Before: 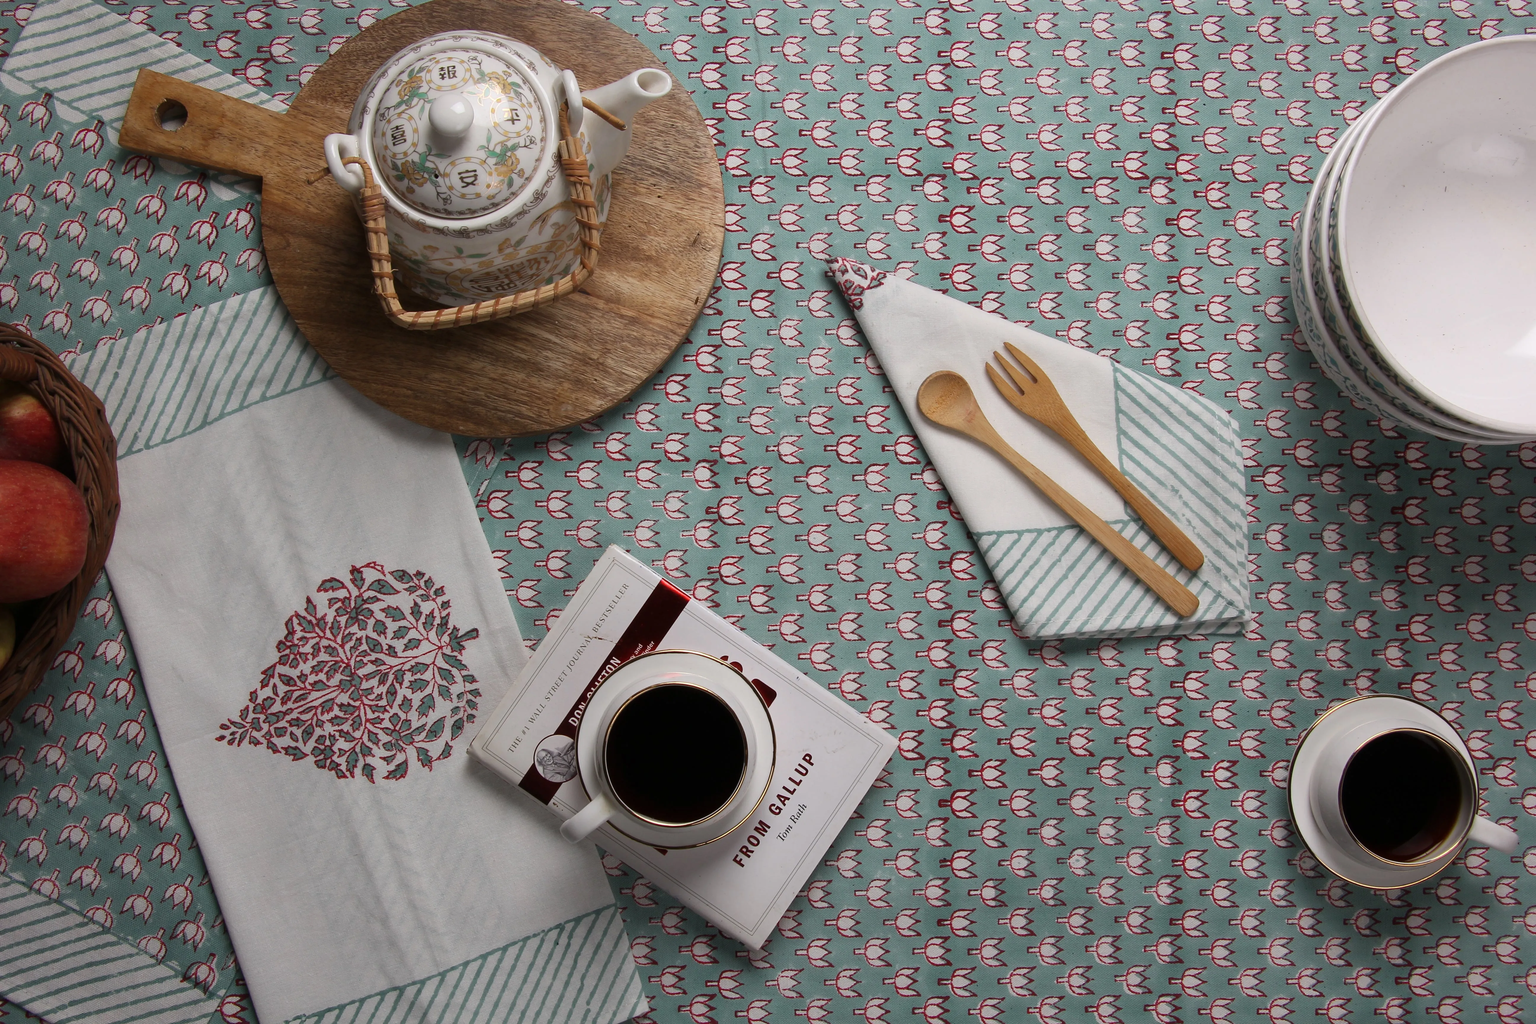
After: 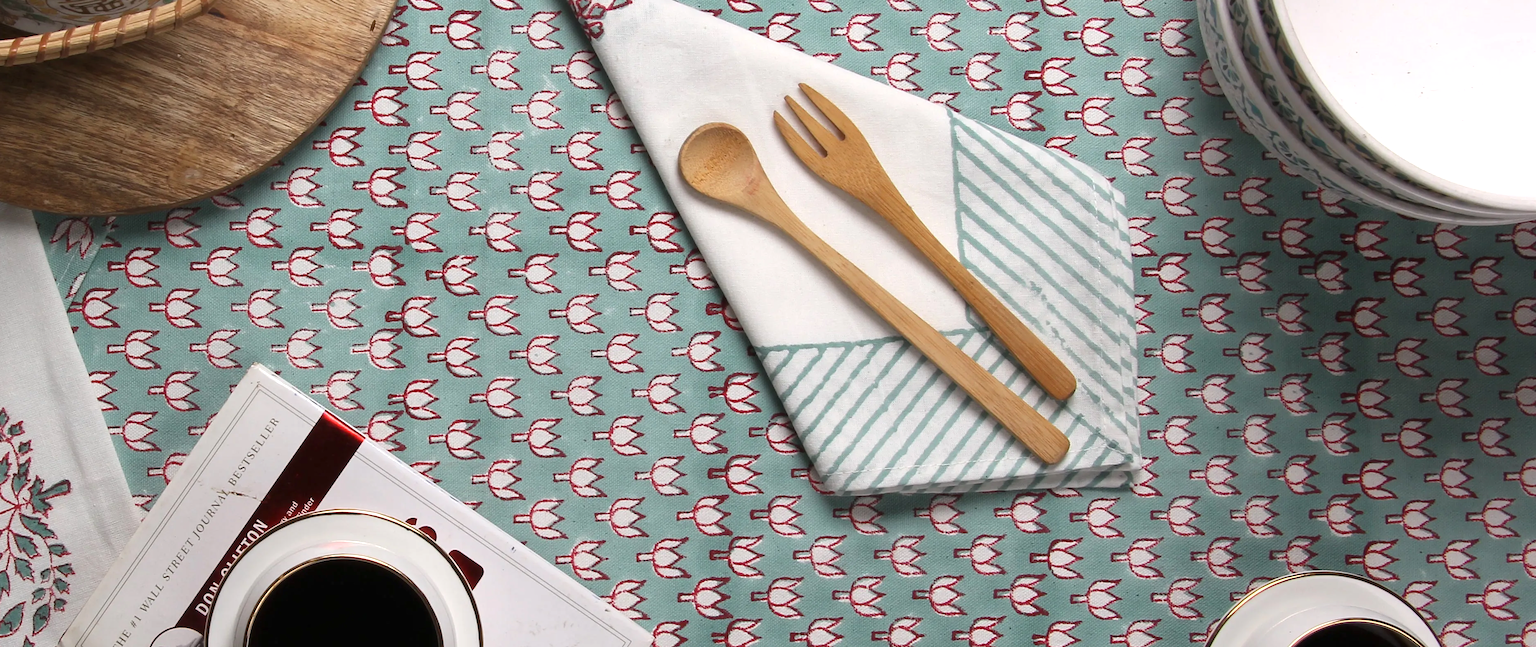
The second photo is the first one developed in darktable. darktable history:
crop and rotate: left 27.86%, top 27.59%, bottom 26.835%
exposure: black level correction 0, exposure 0.5 EV, compensate highlight preservation false
